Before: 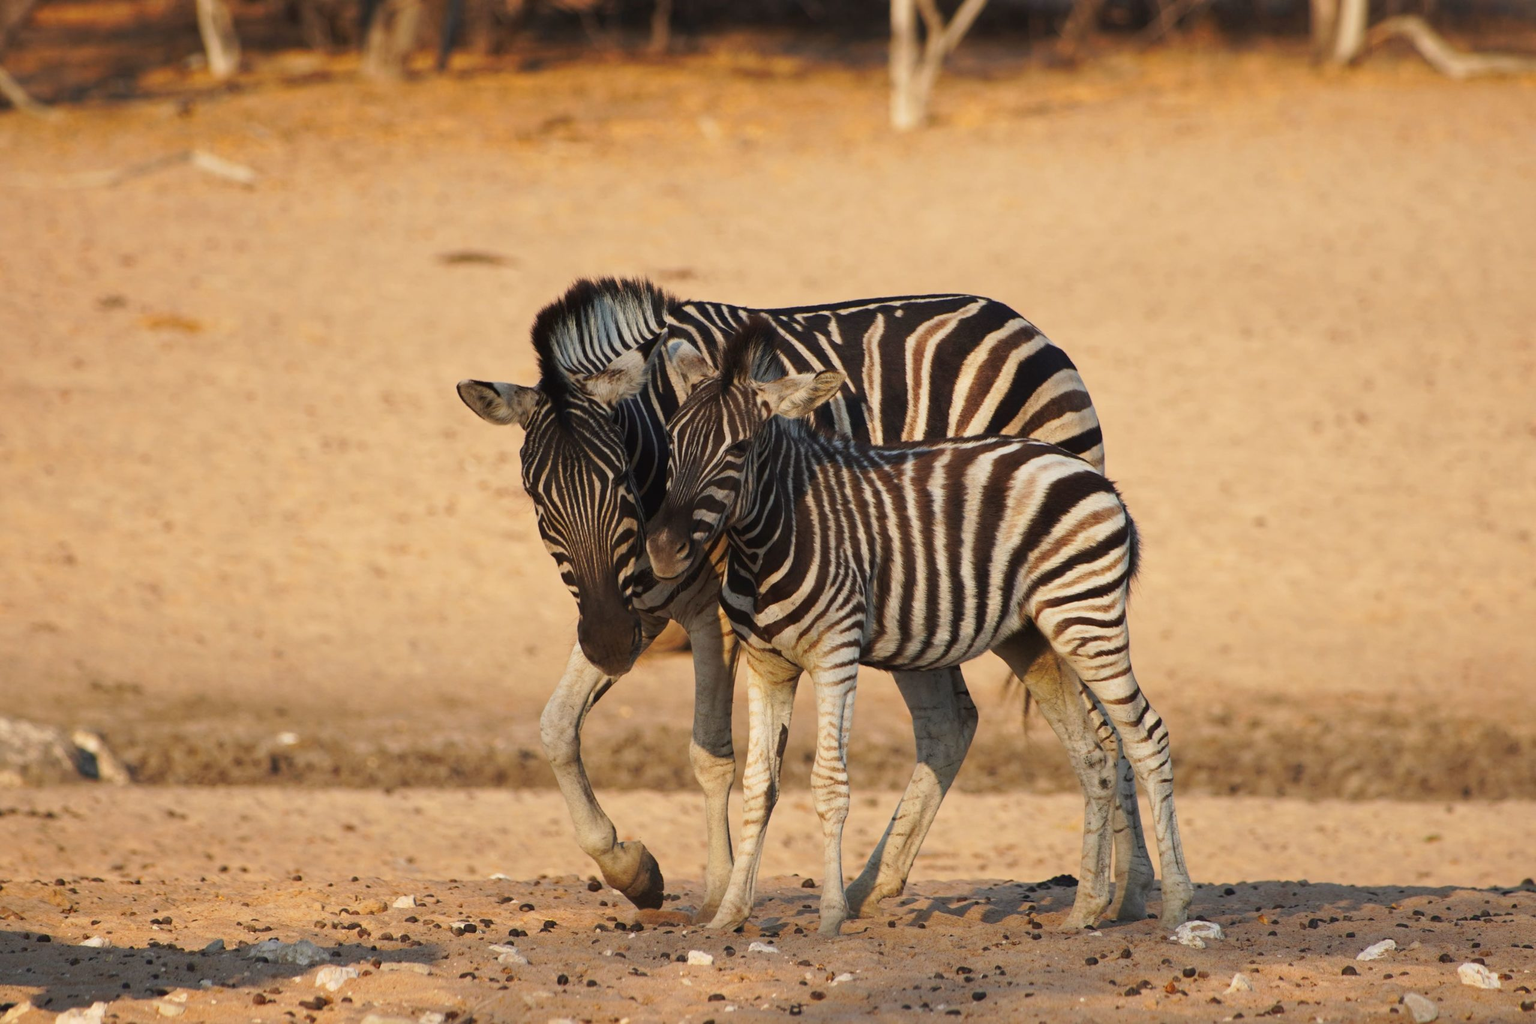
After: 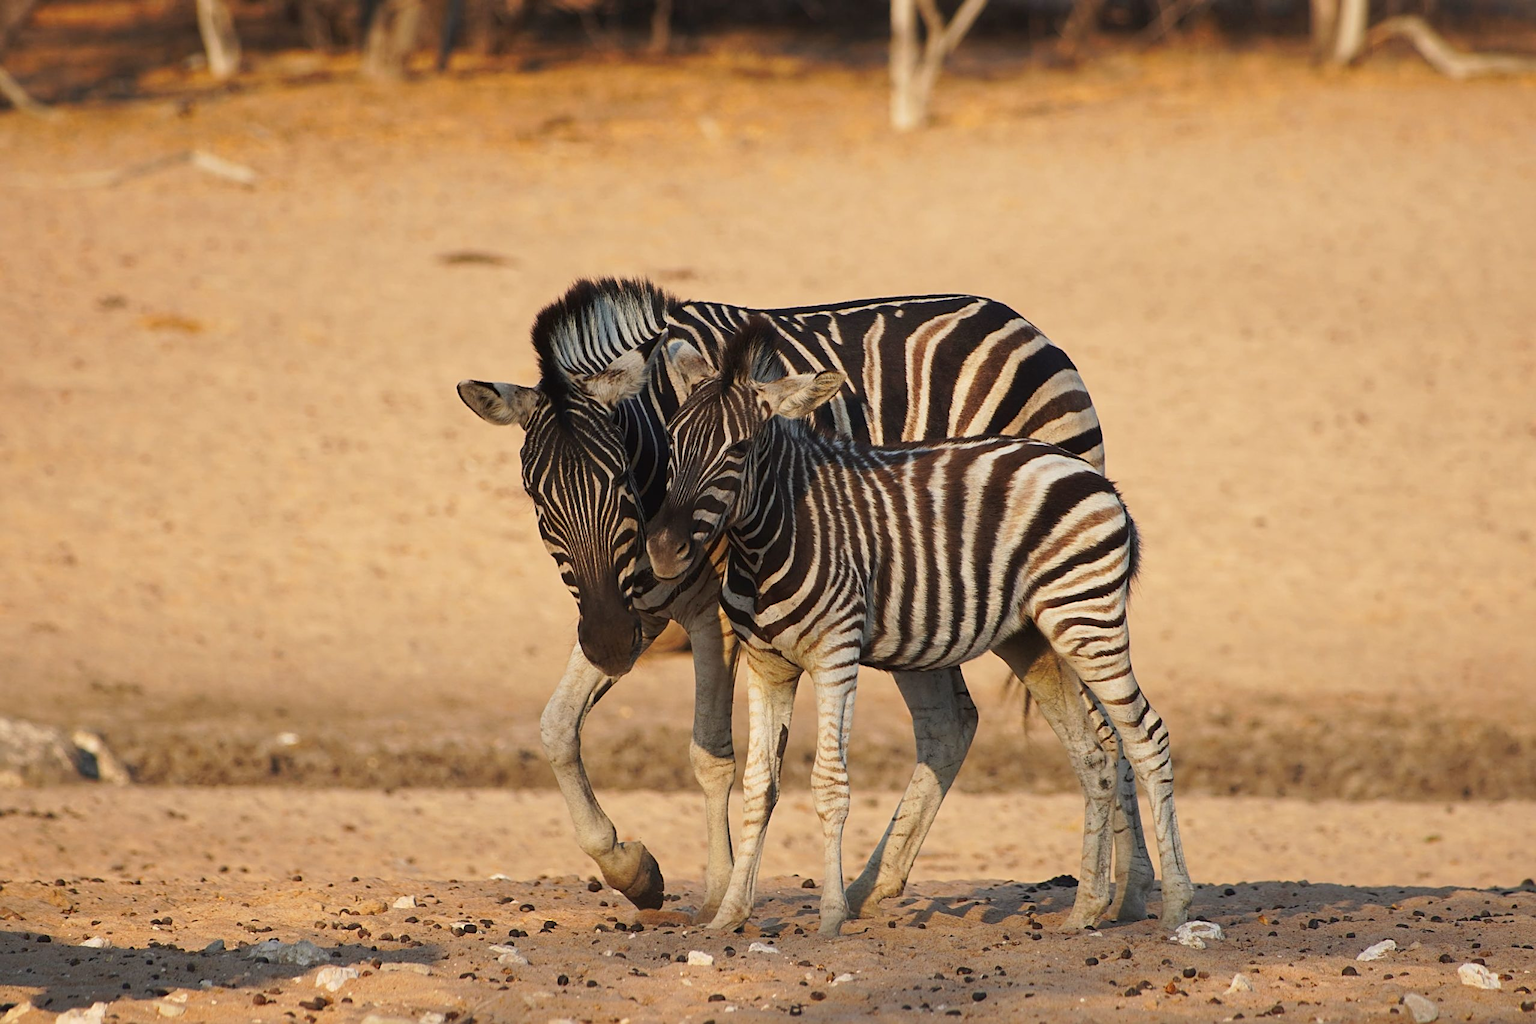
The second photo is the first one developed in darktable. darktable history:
sharpen: amount 0.494
